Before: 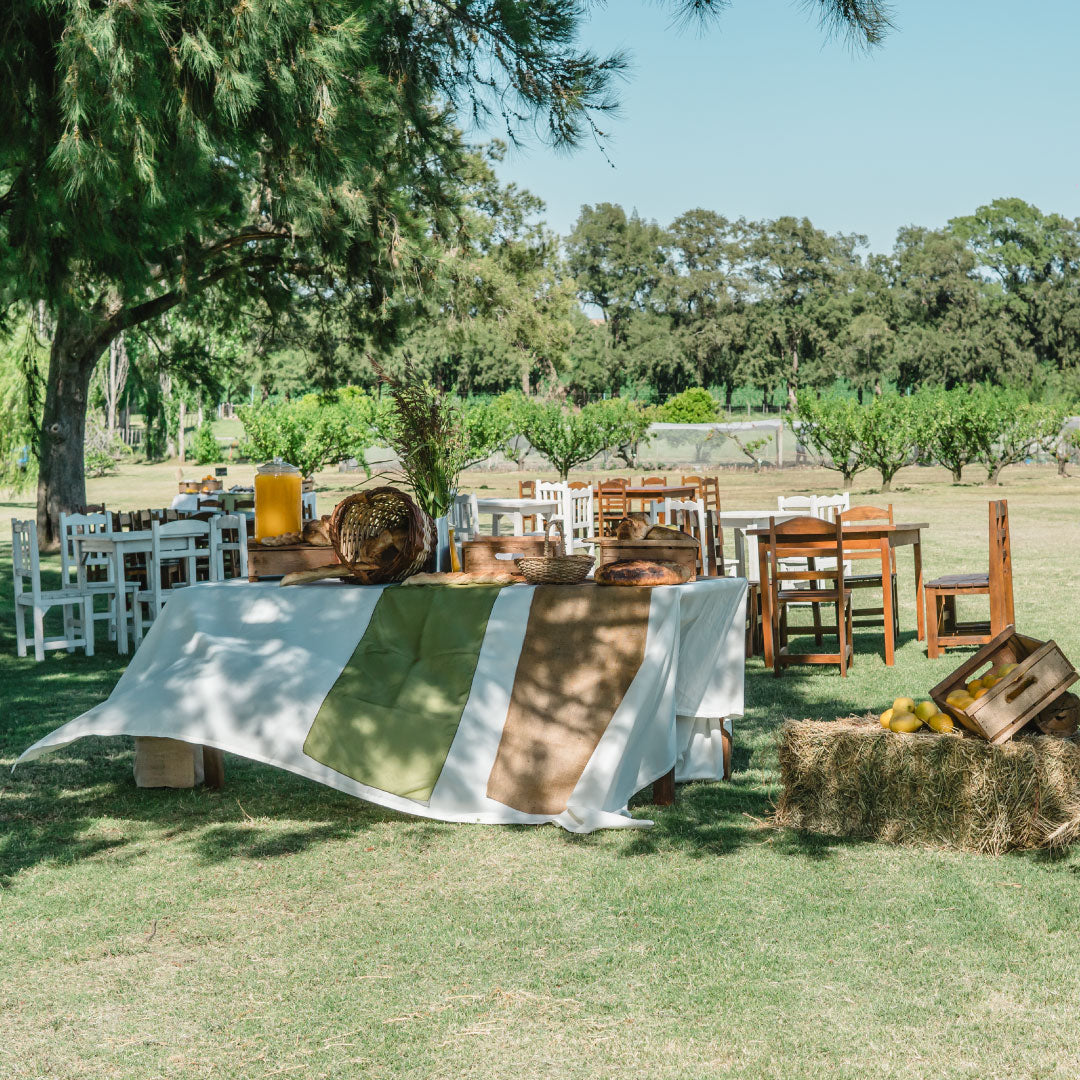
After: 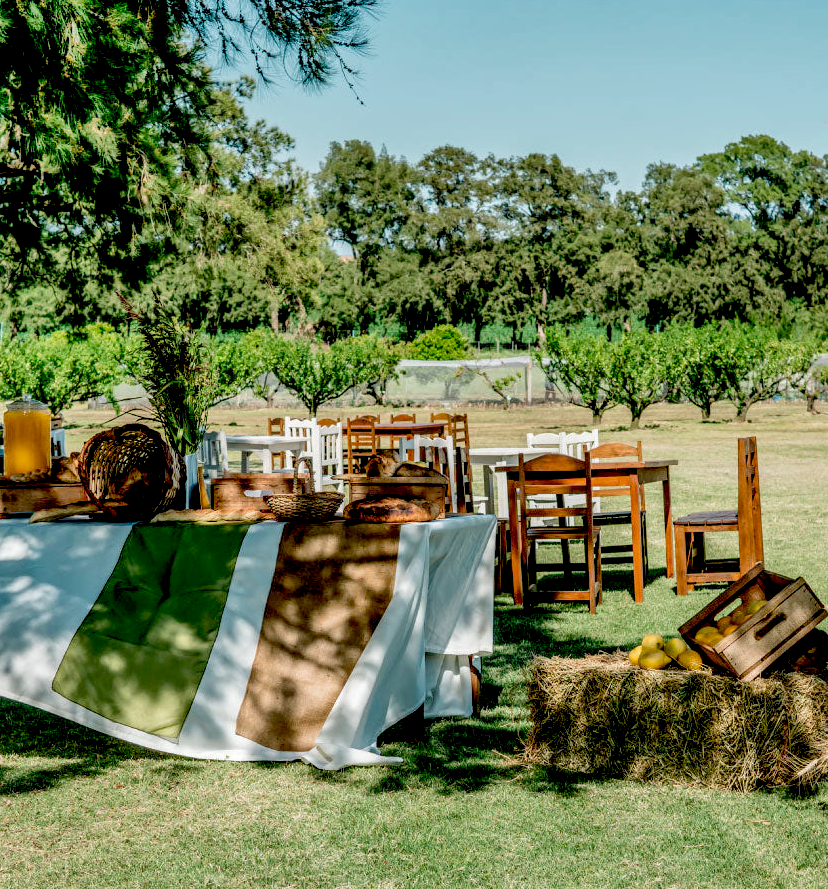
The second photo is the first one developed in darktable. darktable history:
crop: left 23.264%, top 5.877%, bottom 11.737%
local contrast: on, module defaults
exposure: black level correction 0.057, compensate exposure bias true, compensate highlight preservation false
shadows and highlights: low approximation 0.01, soften with gaussian
velvia: strength 16.37%
